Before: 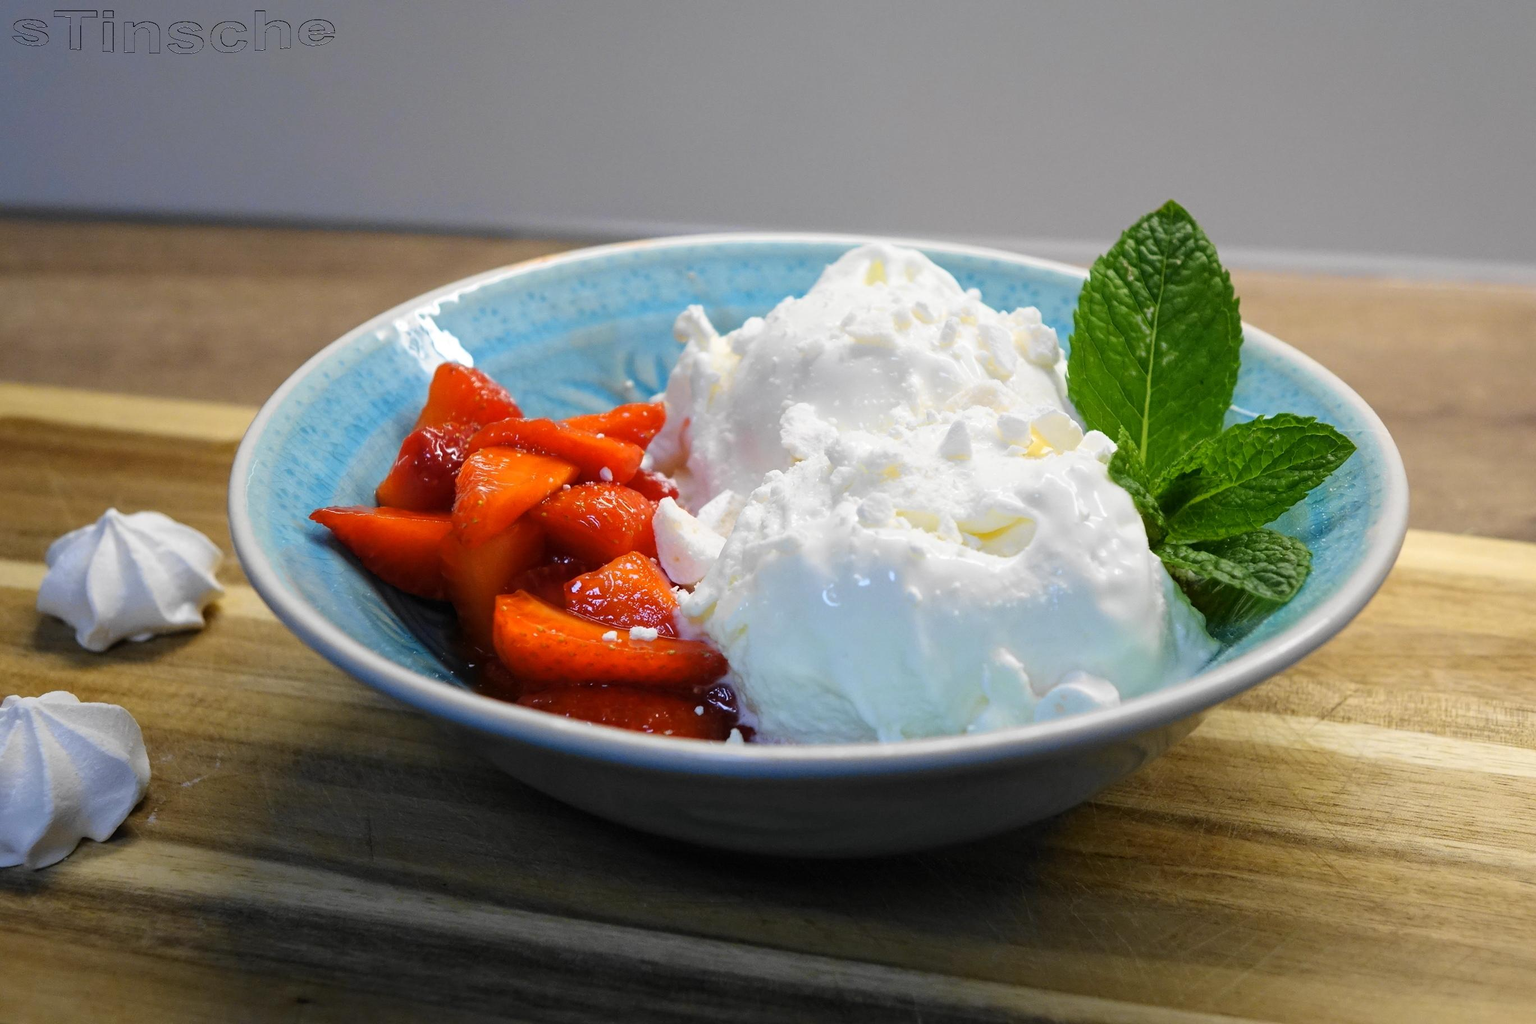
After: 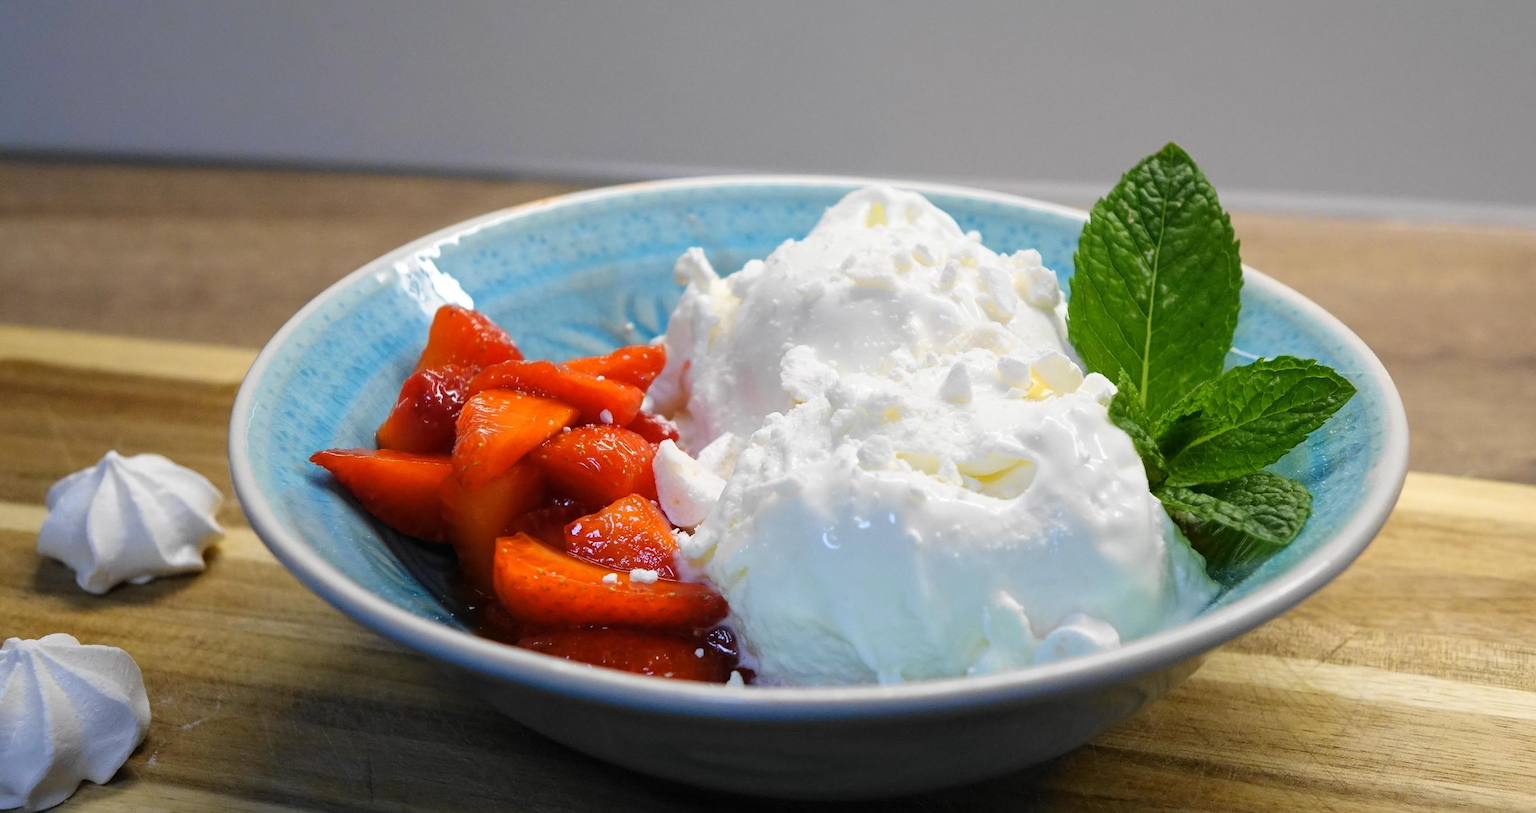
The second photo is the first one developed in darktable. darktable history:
crop and rotate: top 5.661%, bottom 14.885%
